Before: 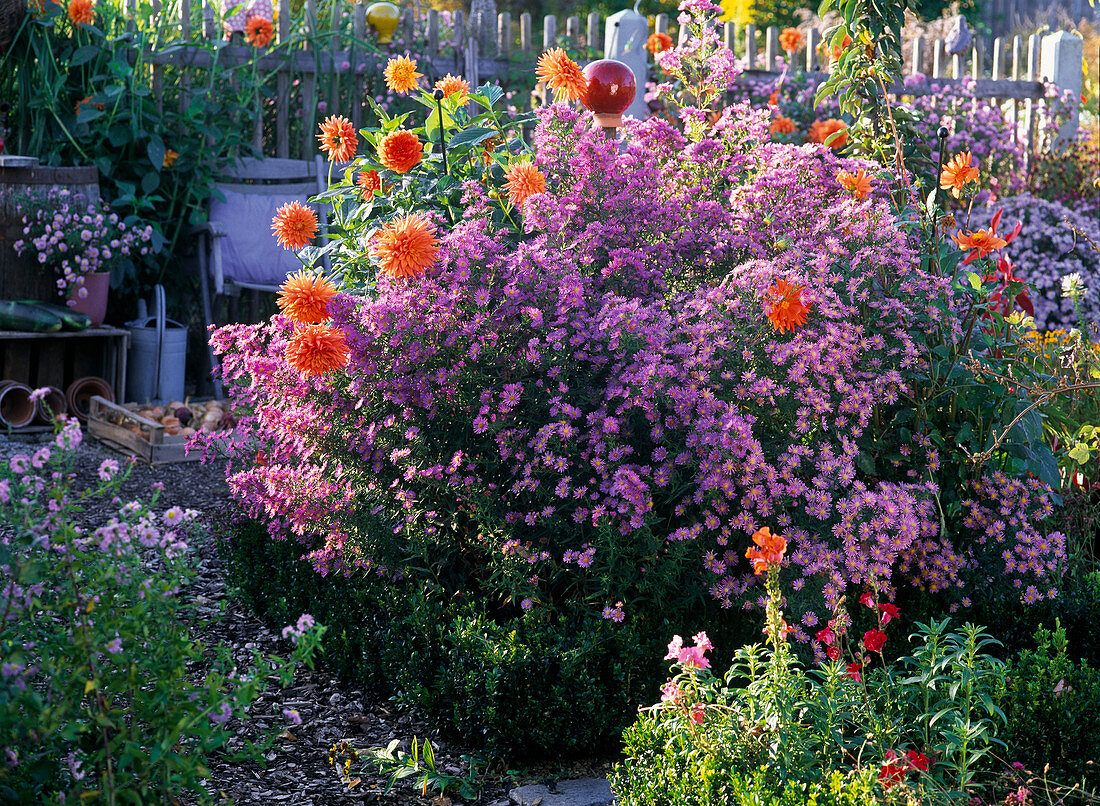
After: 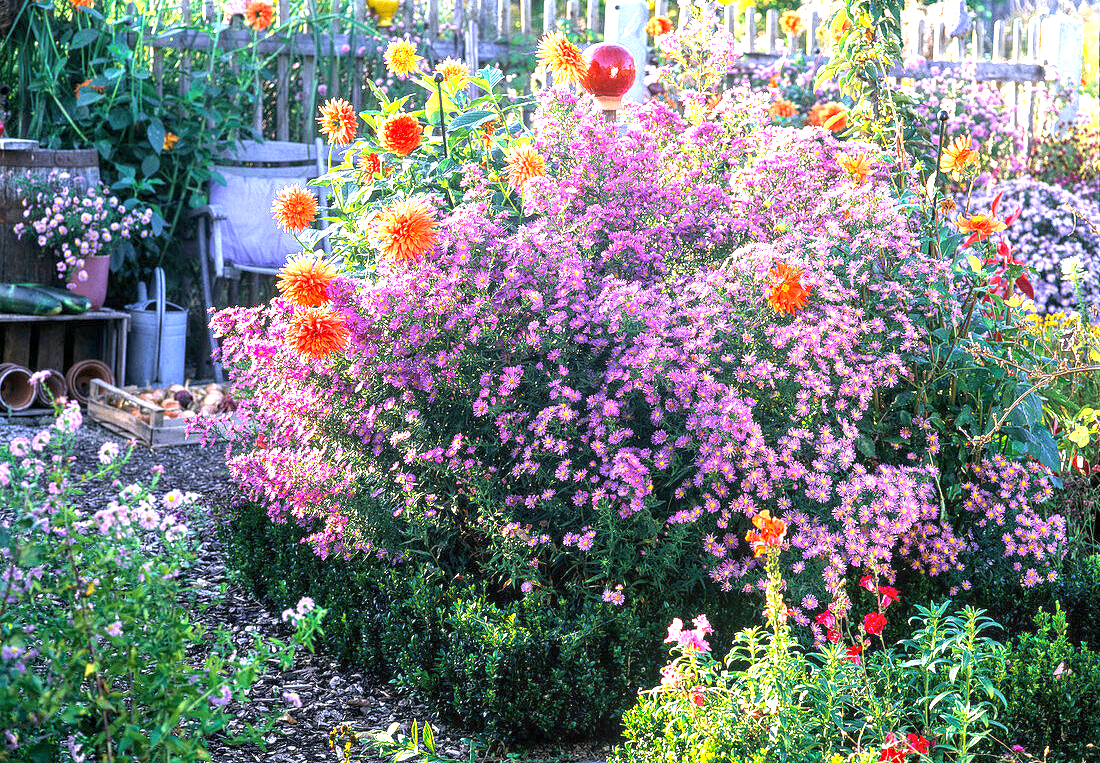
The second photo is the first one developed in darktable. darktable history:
exposure: black level correction 0, exposure 1.741 EV, compensate exposure bias true, compensate highlight preservation false
crop and rotate: top 2.115%, bottom 3.117%
local contrast: on, module defaults
